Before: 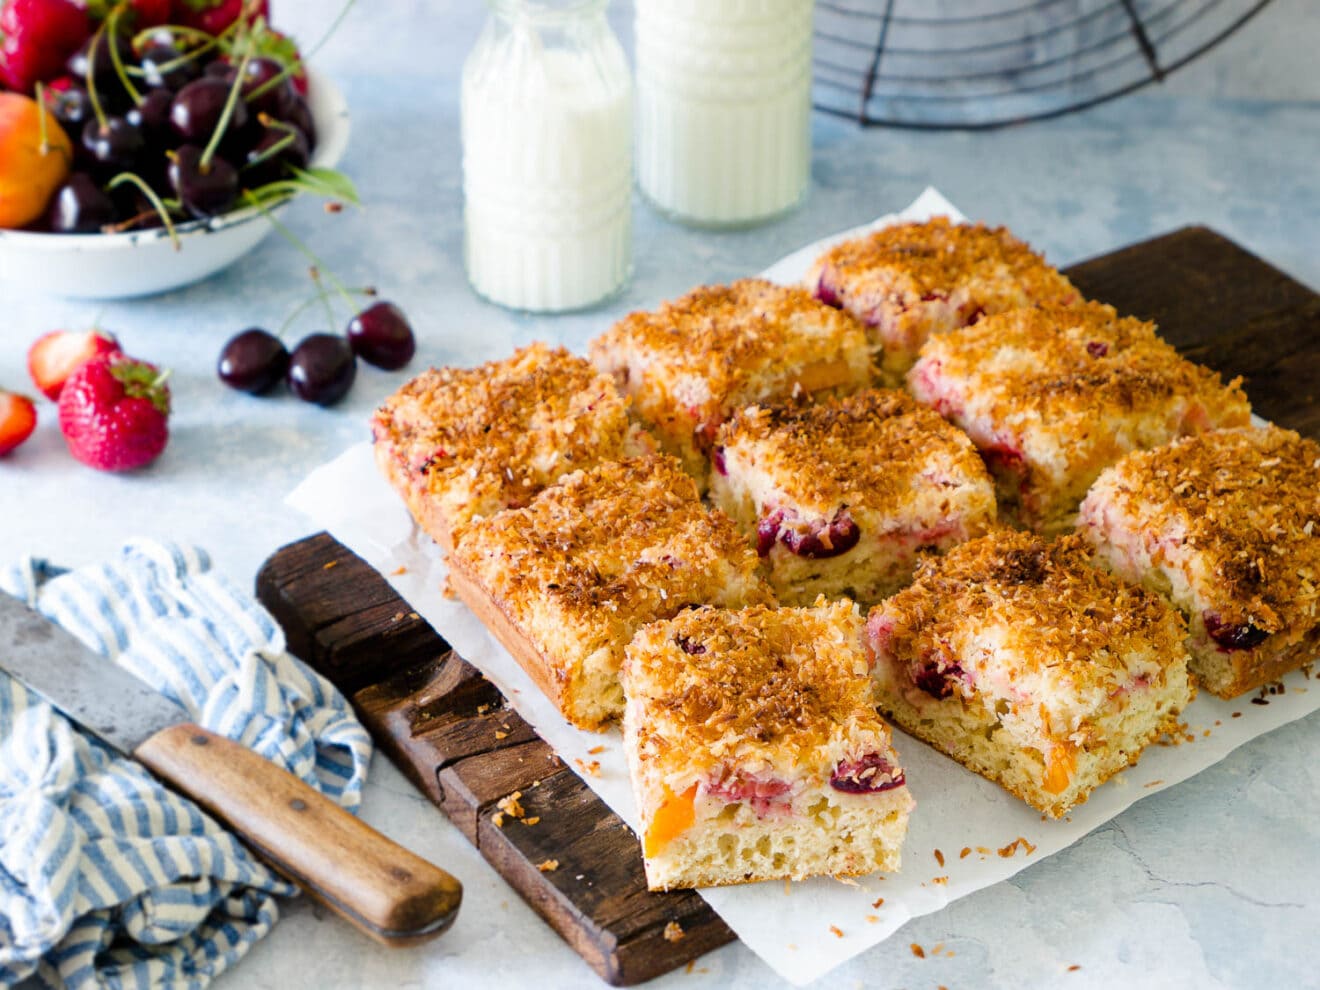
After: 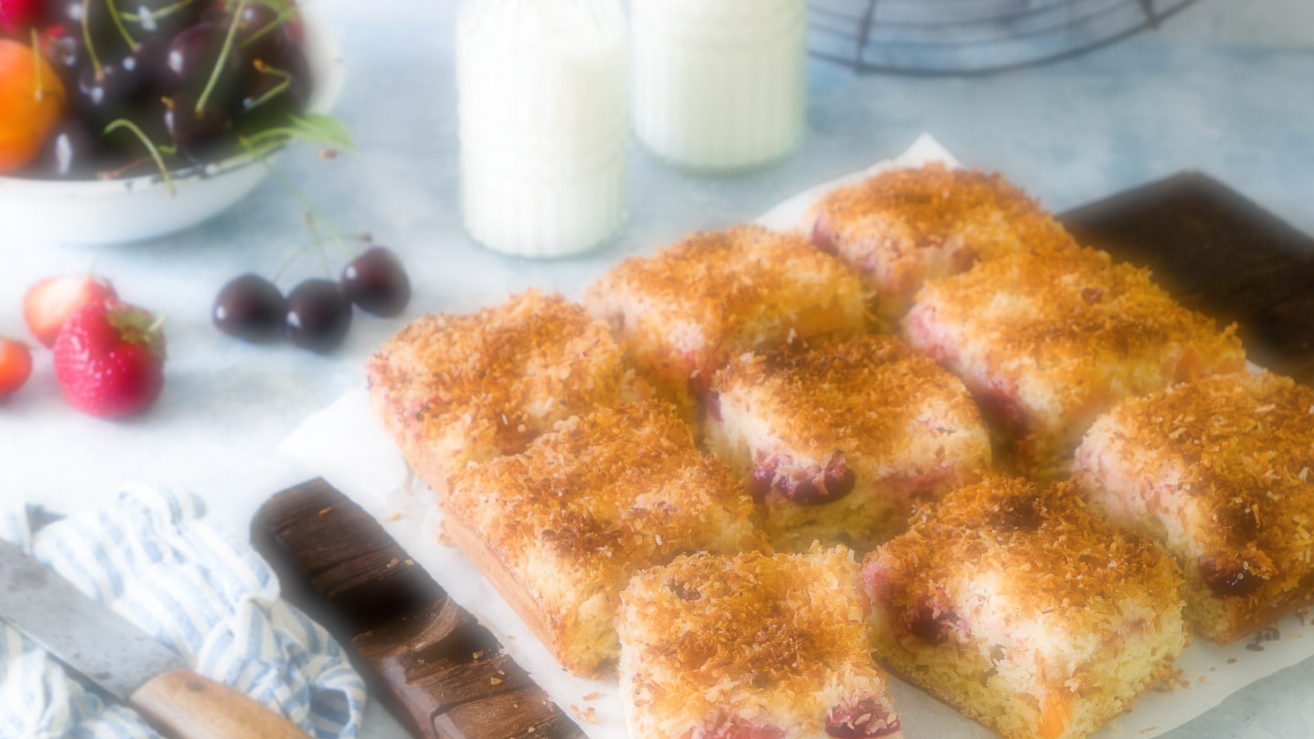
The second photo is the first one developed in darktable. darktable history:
crop: left 0.387%, top 5.469%, bottom 19.809%
soften: on, module defaults
